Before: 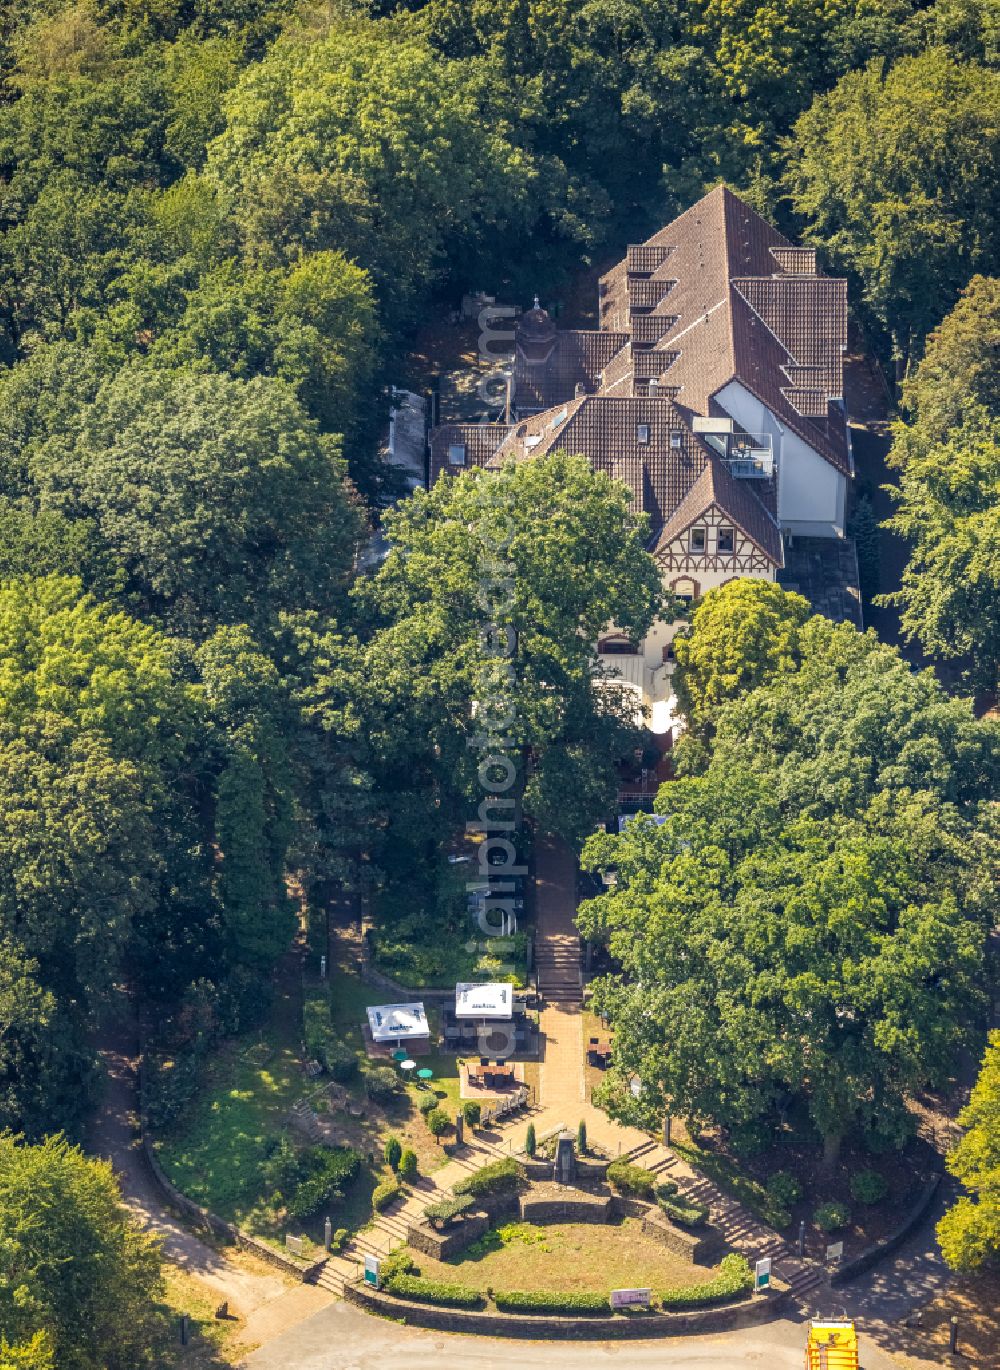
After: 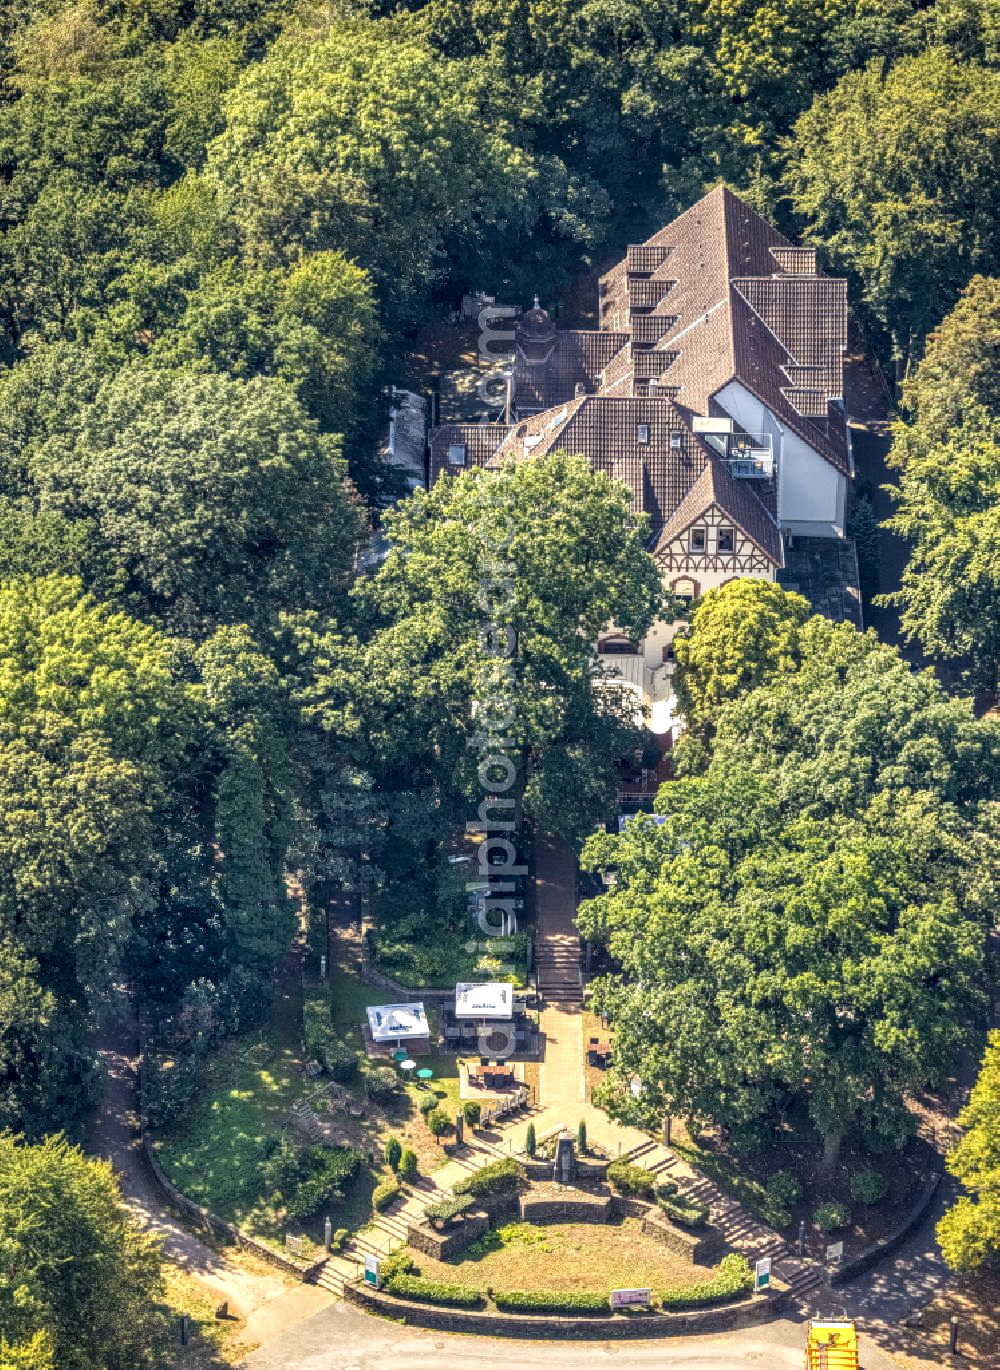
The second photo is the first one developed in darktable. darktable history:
local contrast: highlights 61%, detail 143%, midtone range 0.434
shadows and highlights: radius 46.46, white point adjustment 6.56, compress 79.71%, soften with gaussian
